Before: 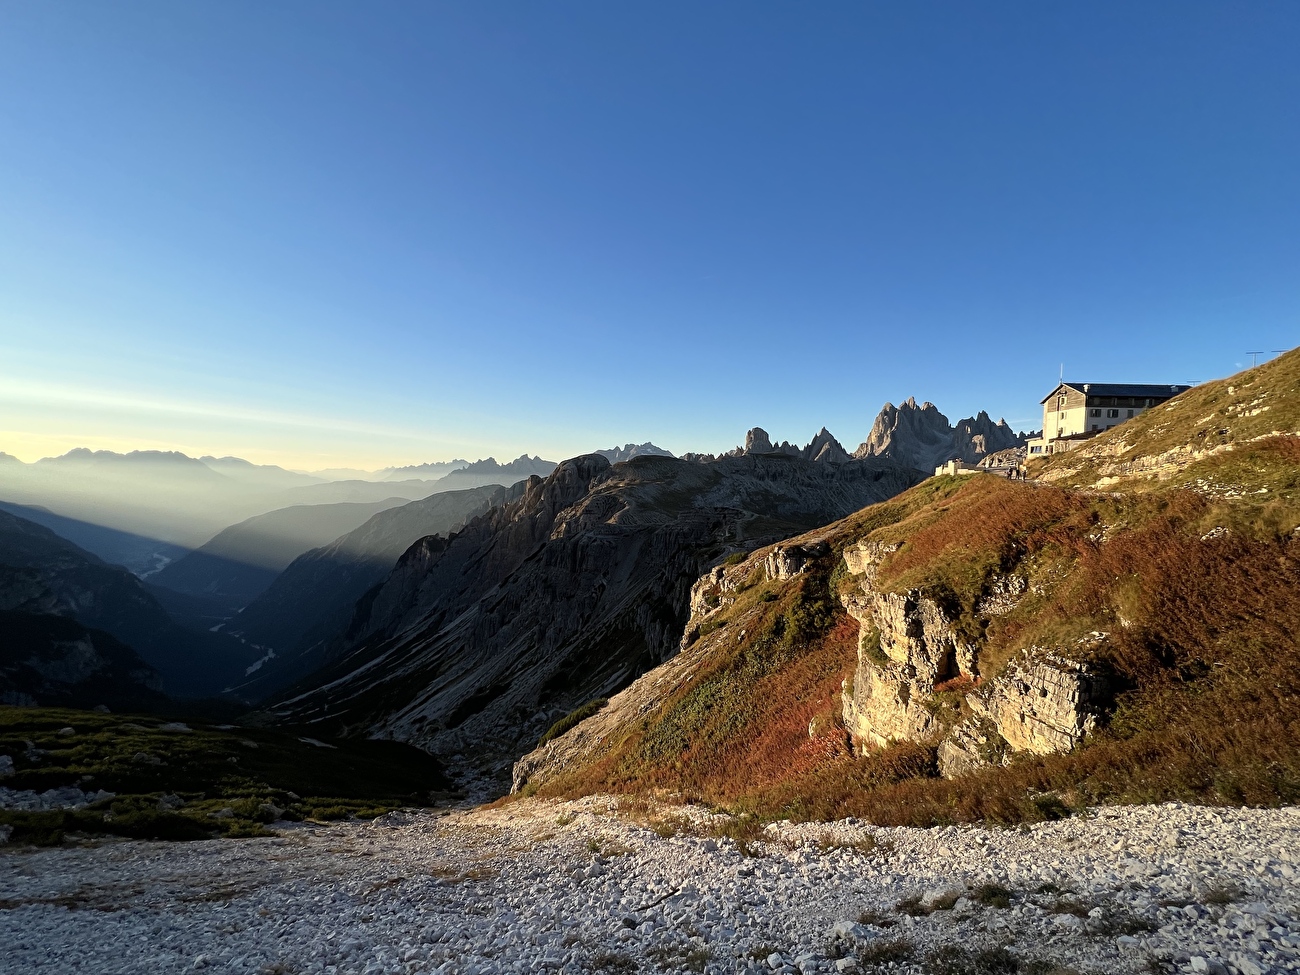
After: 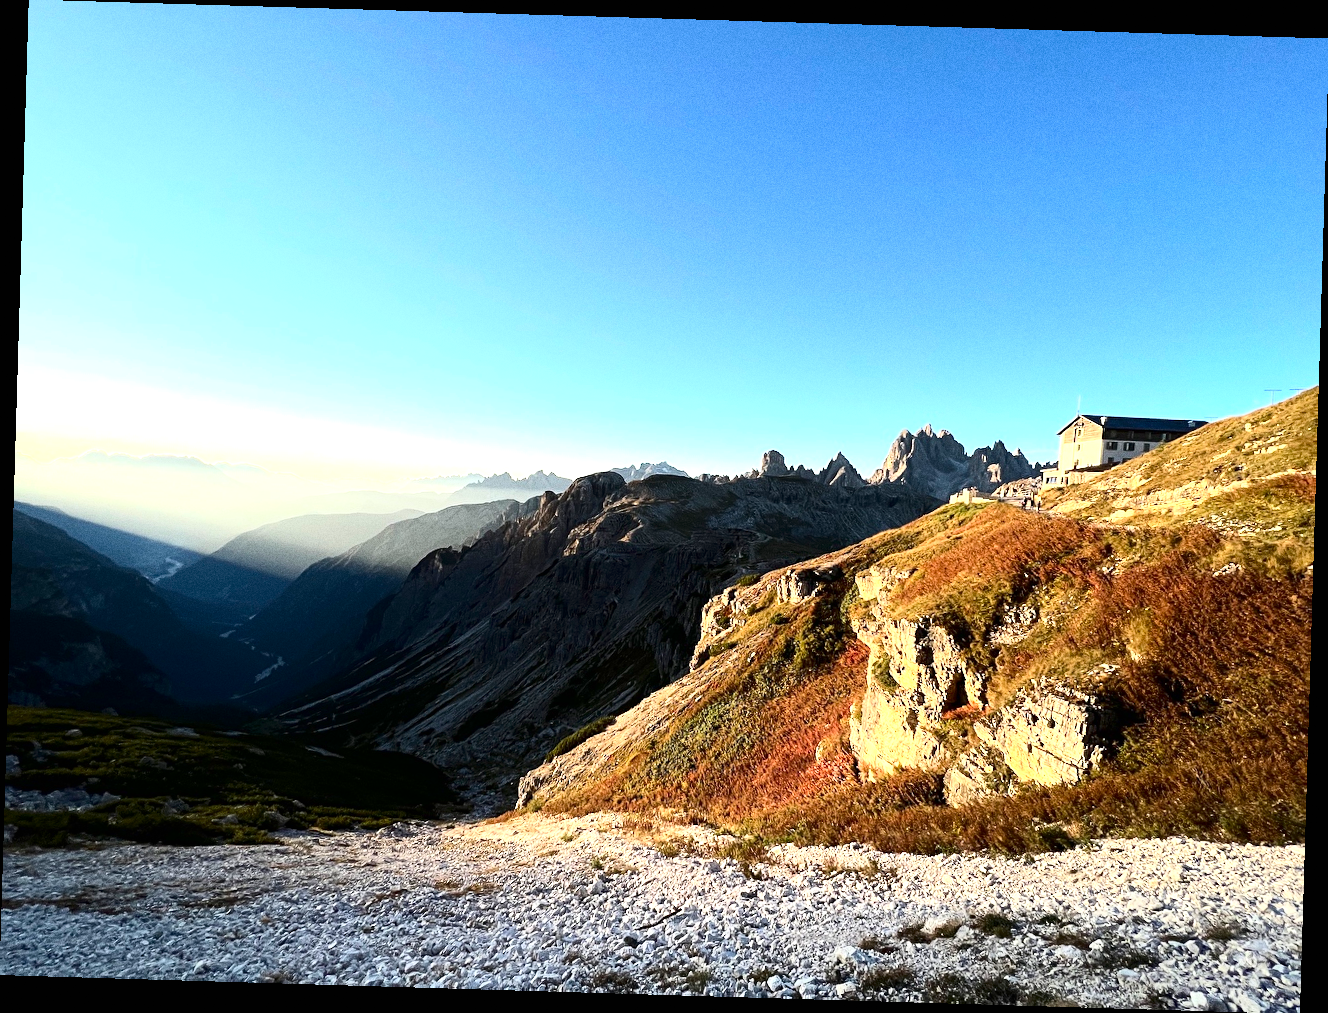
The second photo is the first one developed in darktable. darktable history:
rotate and perspective: rotation 1.72°, automatic cropping off
contrast brightness saturation: contrast 0.28
grain: on, module defaults
exposure: black level correction 0, exposure 1 EV, compensate highlight preservation false
